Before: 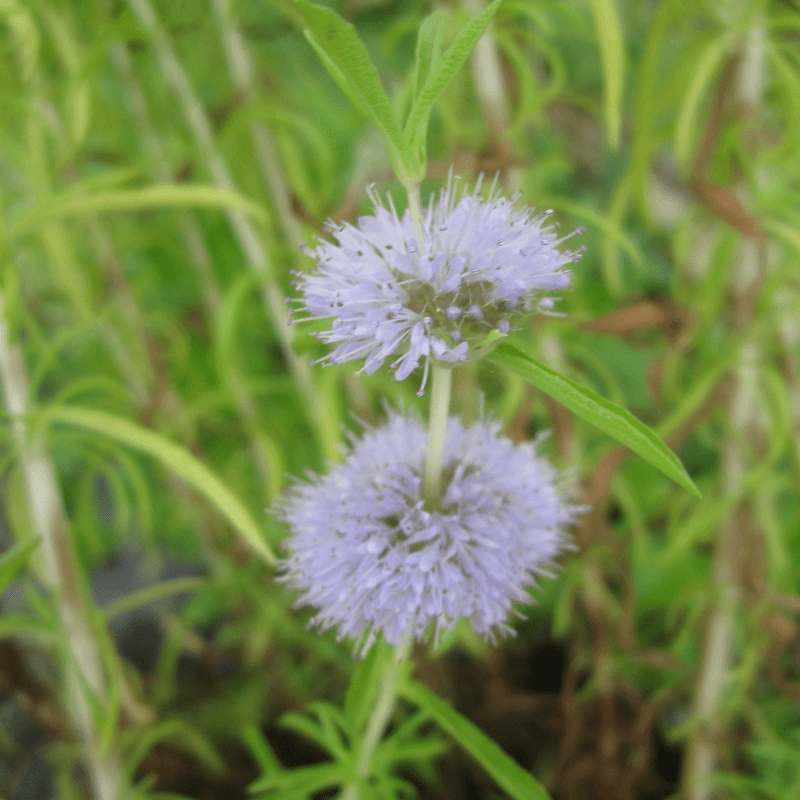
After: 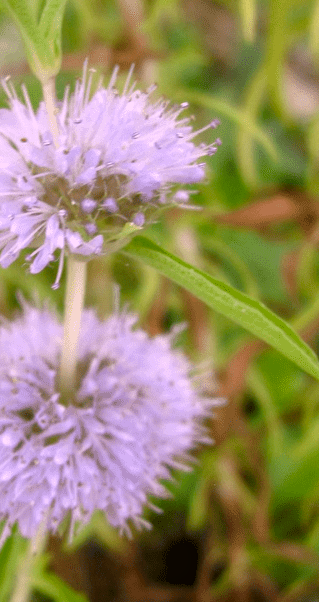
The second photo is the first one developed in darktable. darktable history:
white balance: red 1.188, blue 1.11
color balance rgb: perceptual saturation grading › global saturation 20%, perceptual saturation grading › highlights -25%, perceptual saturation grading › shadows 25%
crop: left 45.721%, top 13.393%, right 14.118%, bottom 10.01%
local contrast: detail 130%
